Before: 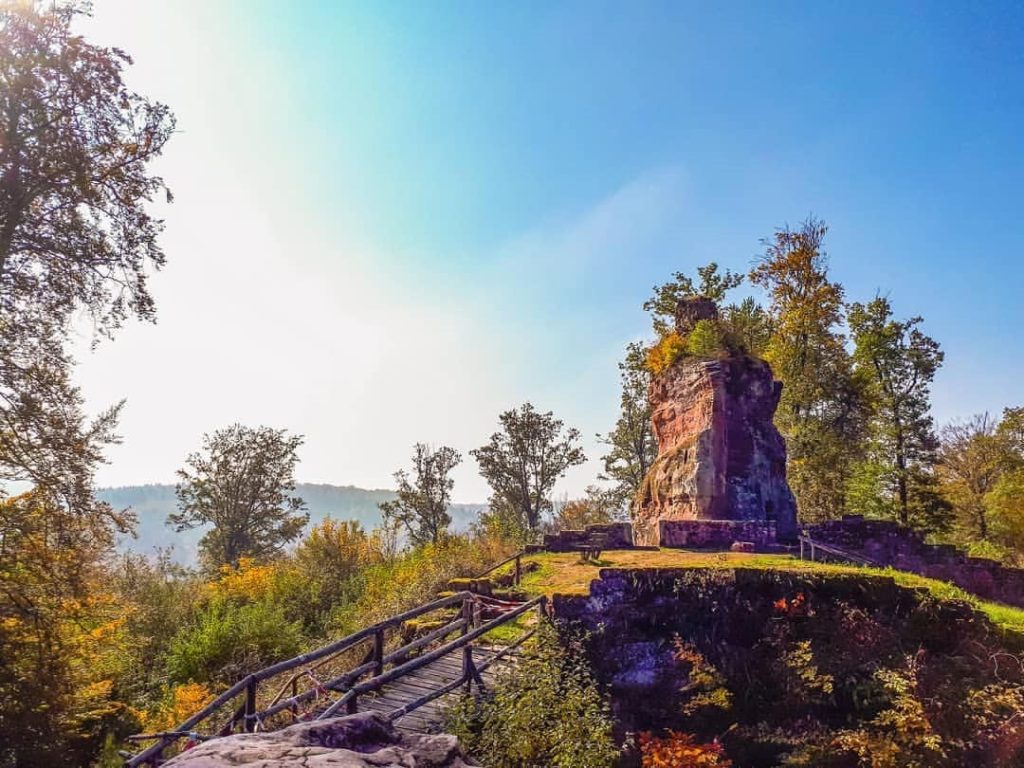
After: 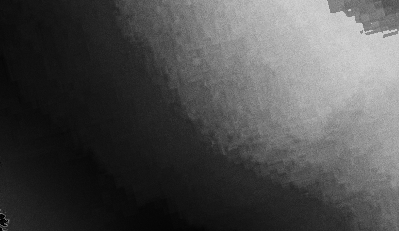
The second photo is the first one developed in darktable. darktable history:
local contrast: highlights 20%, shadows 30%, detail 200%, midtone range 0.2
shadows and highlights: shadows 24.5, highlights -78.15, soften with gaussian
color zones: curves: ch0 [(0.002, 0.593) (0.143, 0.417) (0.285, 0.541) (0.455, 0.289) (0.608, 0.327) (0.727, 0.283) (0.869, 0.571) (1, 0.603)]; ch1 [(0, 0) (0.143, 0) (0.286, 0) (0.429, 0) (0.571, 0) (0.714, 0) (0.857, 0)]
contrast brightness saturation: brightness -0.2, saturation 0.08
exposure: exposure 1.137 EV, compensate highlight preservation false
crop and rotate: left 10.817%, top 0.062%, right 47.194%, bottom 53.626%
rotate and perspective: rotation -14.8°, crop left 0.1, crop right 0.903, crop top 0.25, crop bottom 0.748
grain: coarseness 0.09 ISO
